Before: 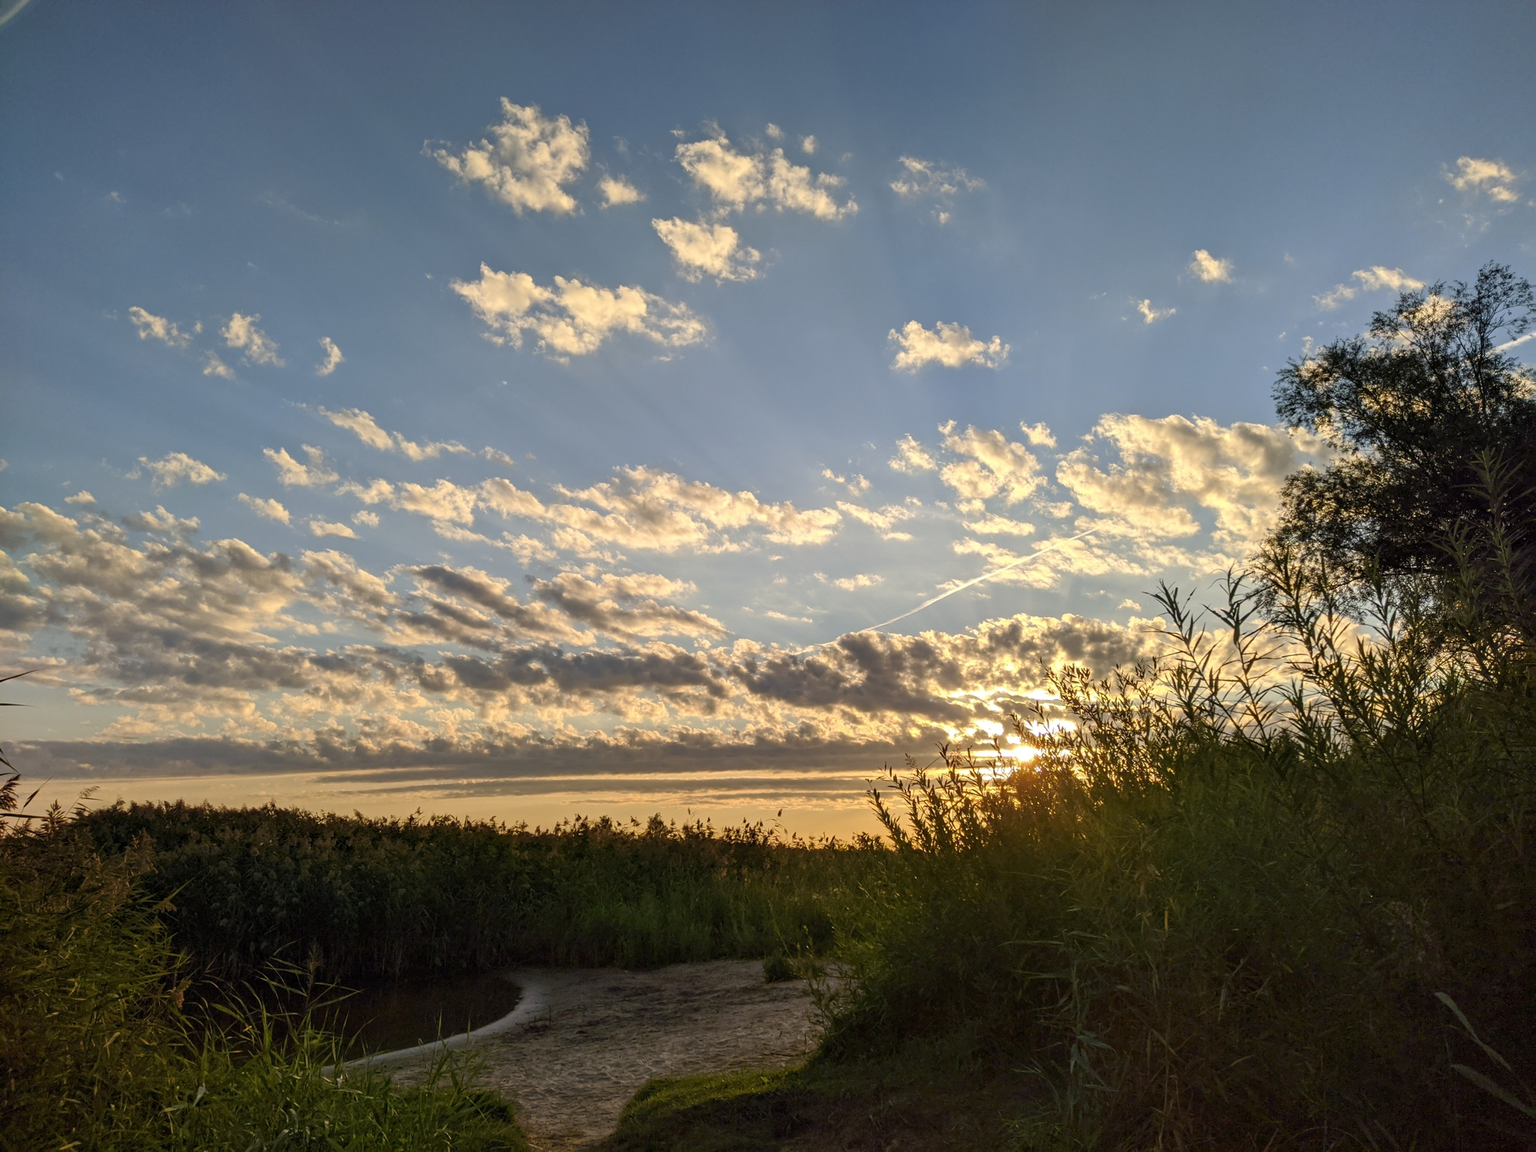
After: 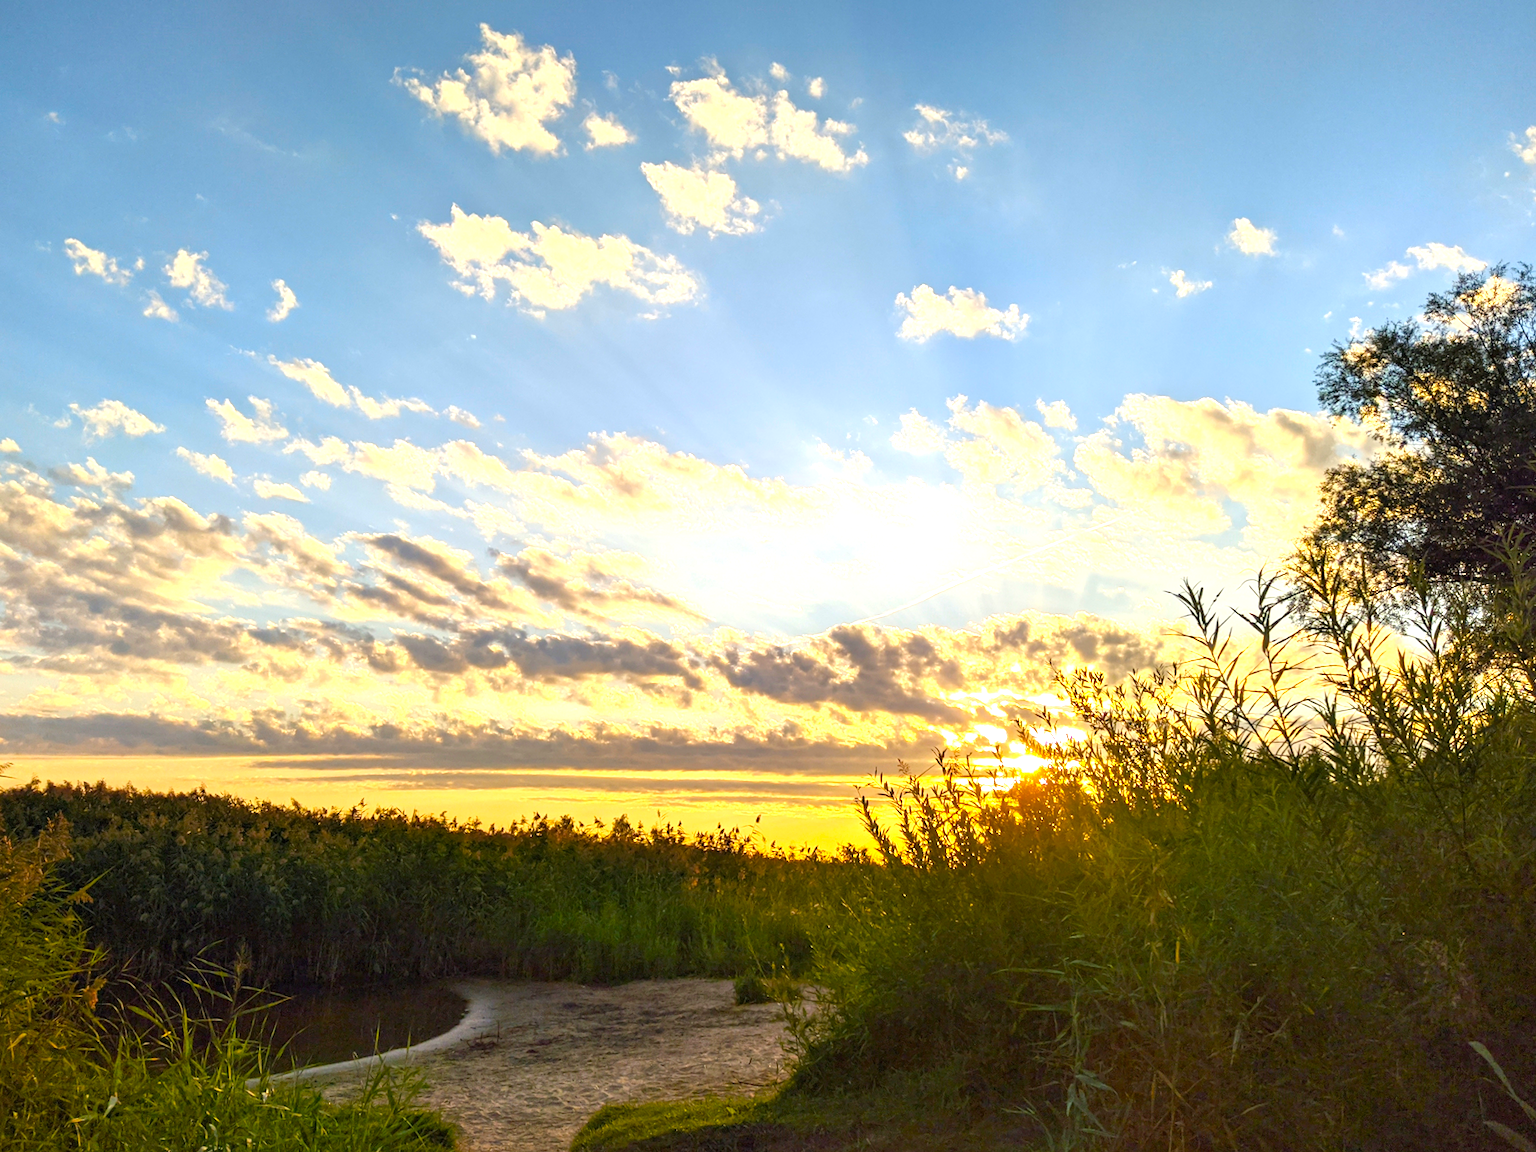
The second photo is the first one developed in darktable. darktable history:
crop and rotate: angle -2.05°, left 3.159%, top 3.736%, right 1.353%, bottom 0.689%
exposure: black level correction 0, exposure 1.276 EV, compensate exposure bias true, compensate highlight preservation false
color balance rgb: linear chroma grading › global chroma 0.294%, perceptual saturation grading › global saturation 25.789%, global vibrance 9.735%
